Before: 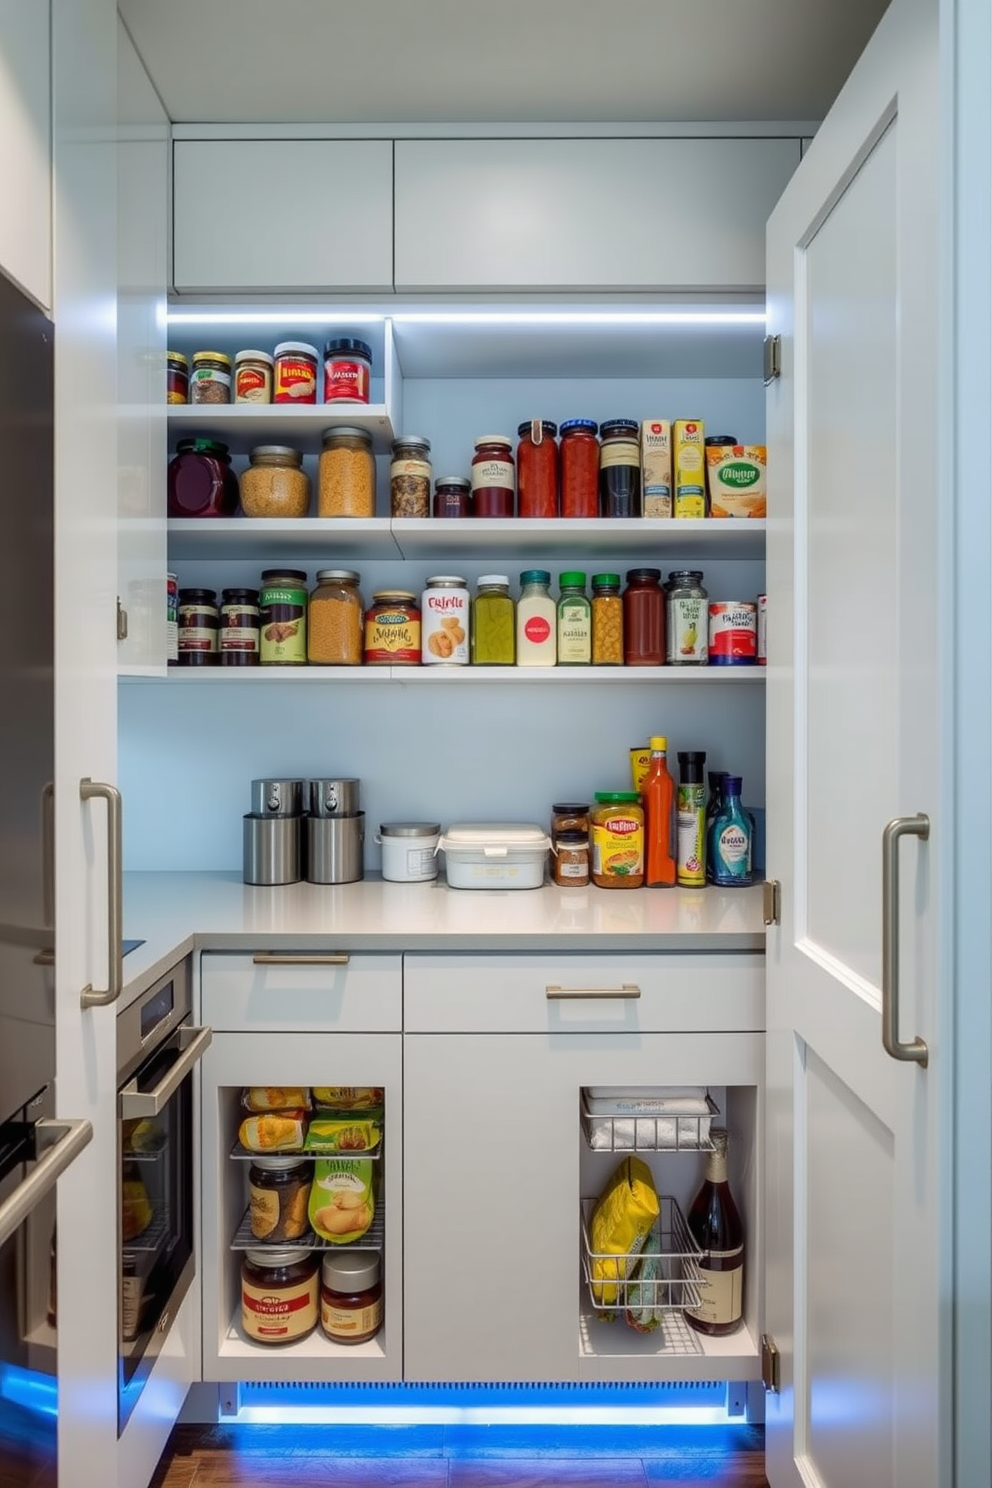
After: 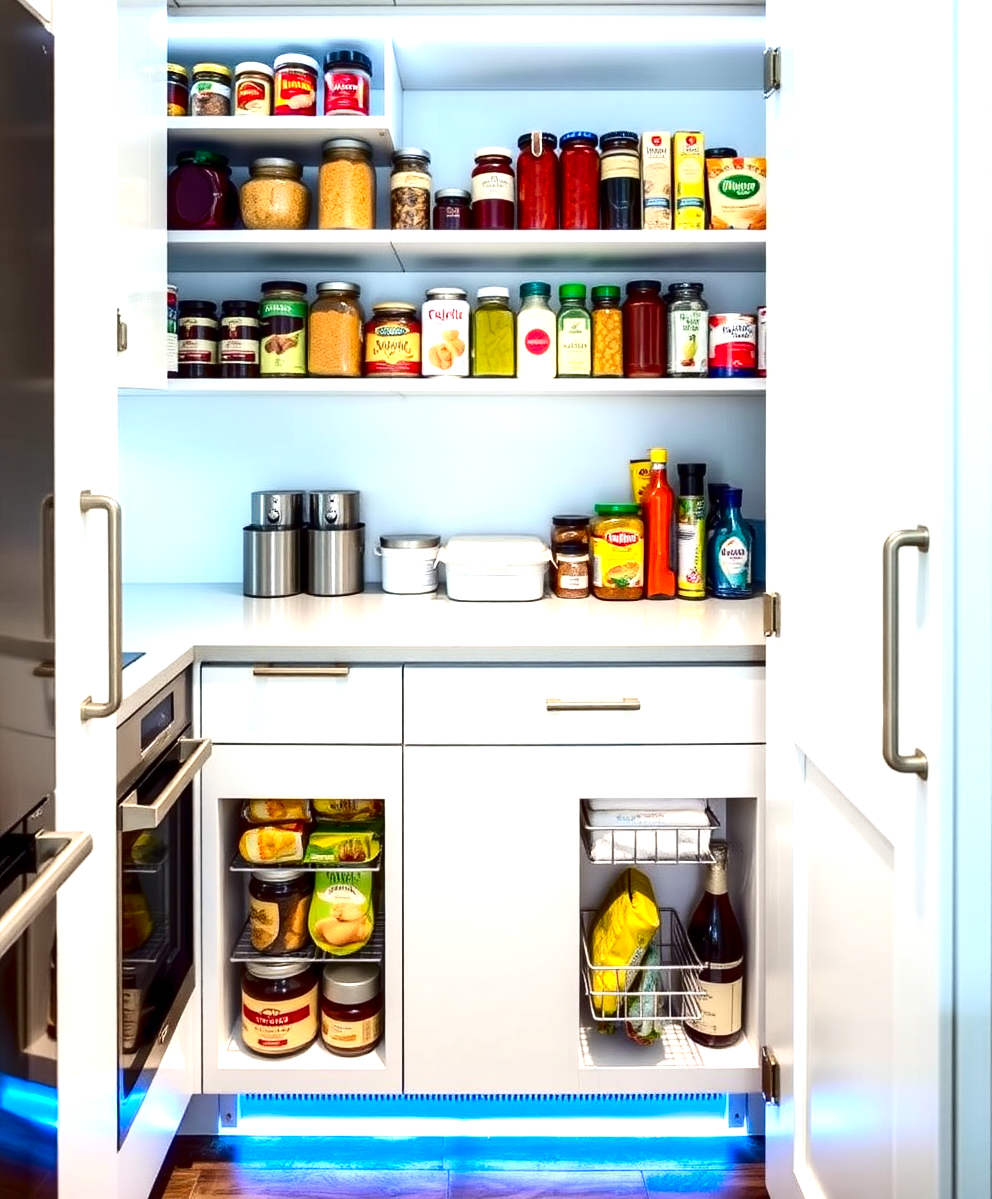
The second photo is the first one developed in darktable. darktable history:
crop and rotate: top 19.416%
exposure: exposure 1.248 EV, compensate highlight preservation false
contrast brightness saturation: contrast 0.191, brightness -0.245, saturation 0.115
